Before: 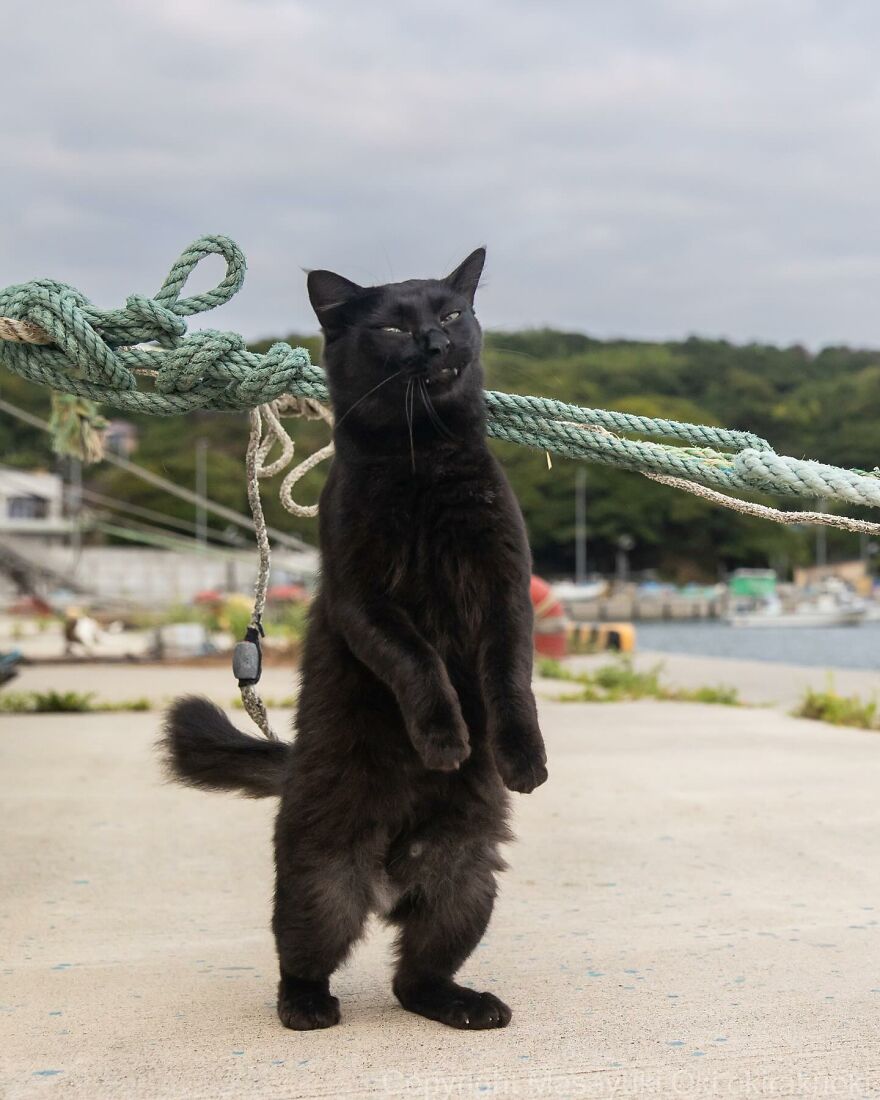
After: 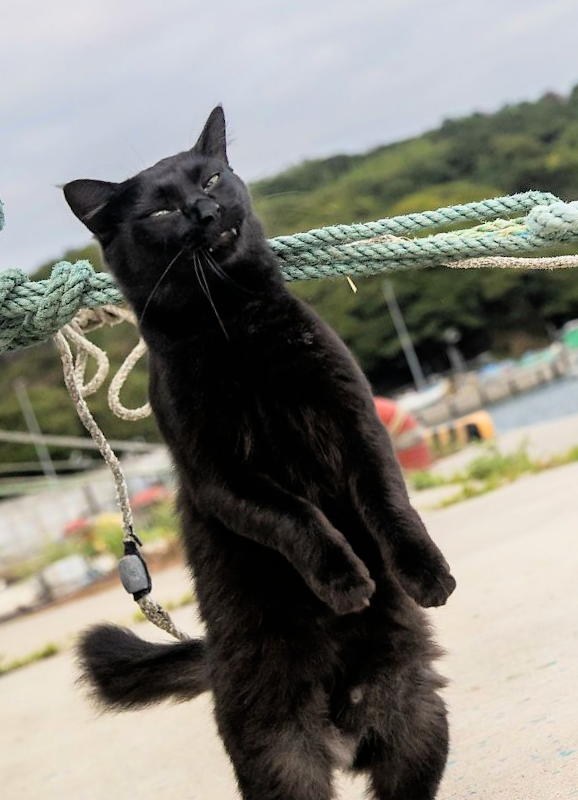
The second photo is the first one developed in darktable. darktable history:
filmic rgb: black relative exposure -5.68 EV, white relative exposure 3.39 EV, threshold 5.99 EV, hardness 3.65, color science v6 (2022), enable highlight reconstruction true
crop and rotate: angle 19.47°, left 6.918%, right 3.696%, bottom 1.059%
exposure: black level correction 0, exposure 0.5 EV, compensate exposure bias true, compensate highlight preservation false
